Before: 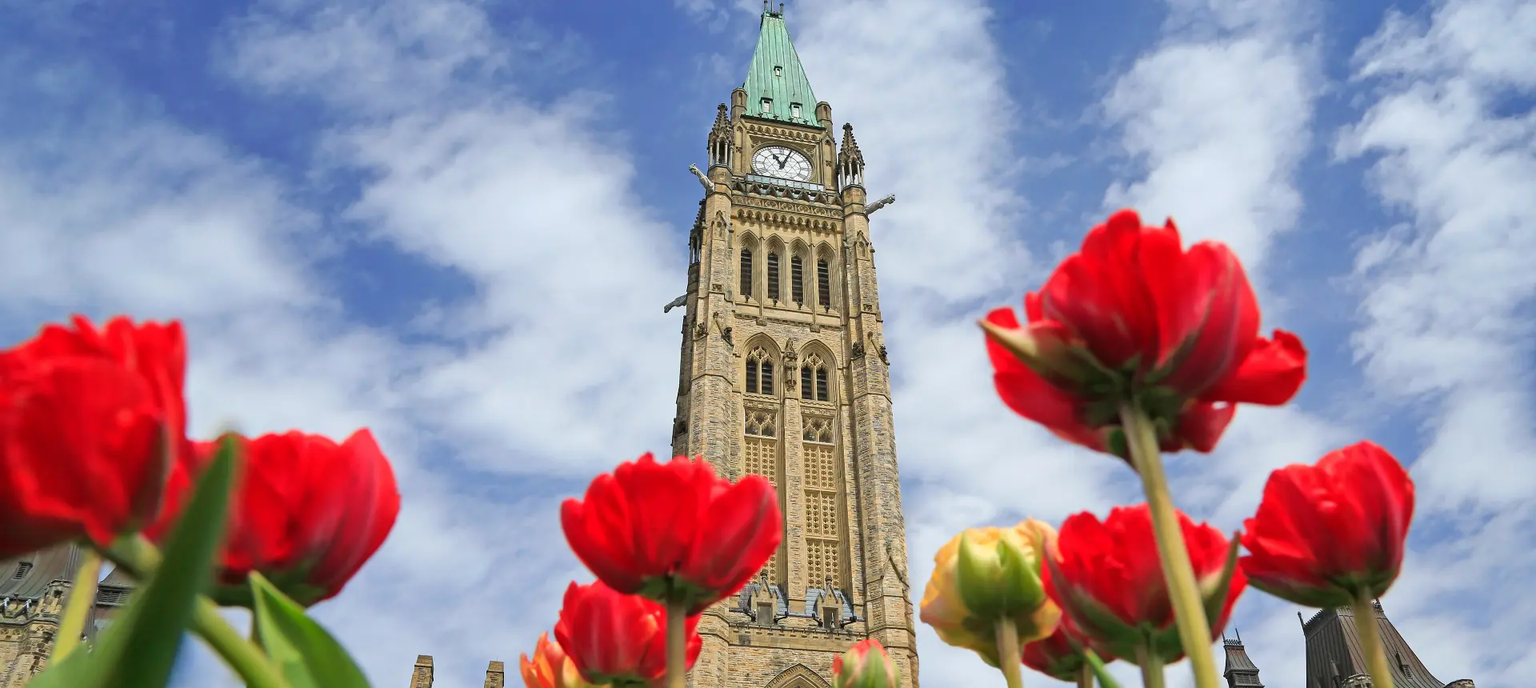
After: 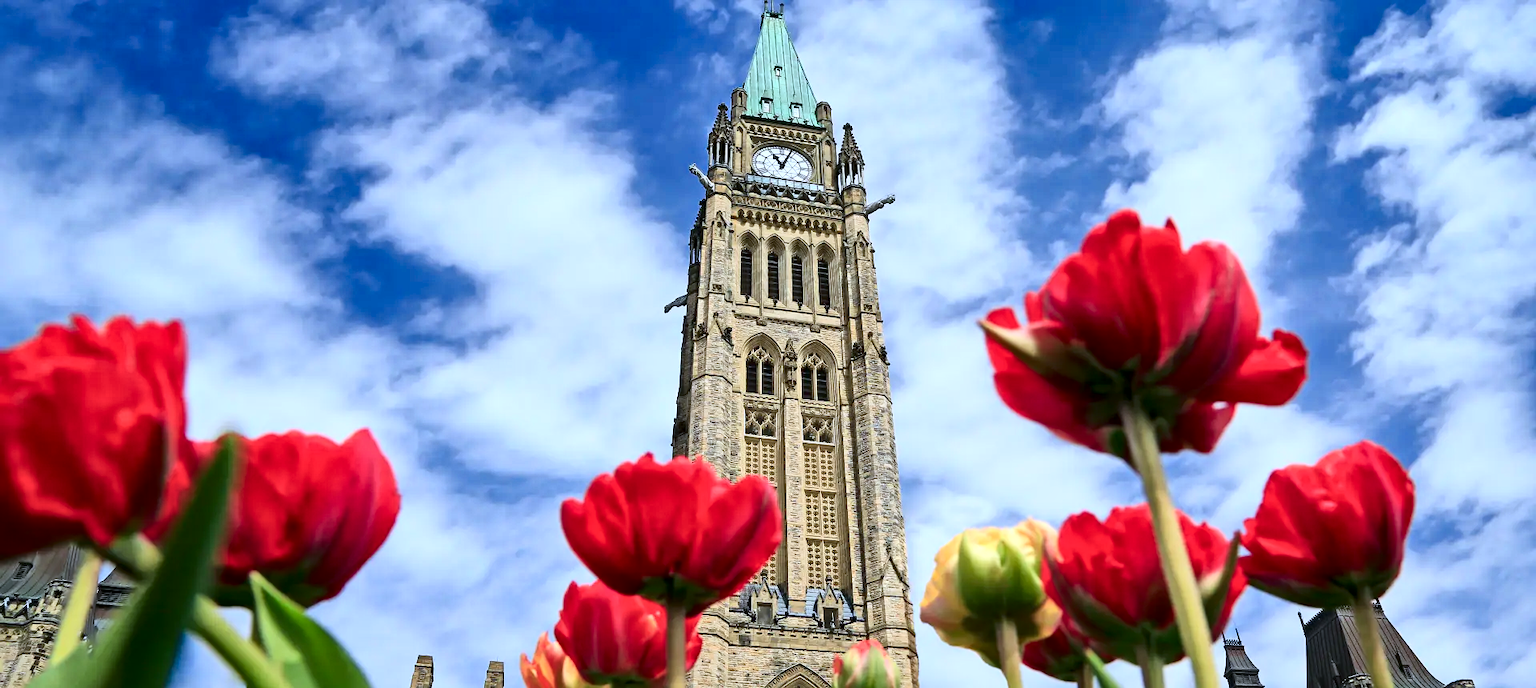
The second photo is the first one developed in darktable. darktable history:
contrast brightness saturation: contrast 0.28
local contrast: mode bilateral grid, contrast 20, coarseness 50, detail 150%, midtone range 0.2
color calibration: output R [0.994, 0.059, -0.119, 0], output G [-0.036, 1.09, -0.119, 0], output B [0.078, -0.108, 0.961, 0], illuminant custom, x 0.371, y 0.382, temperature 4281.14 K
